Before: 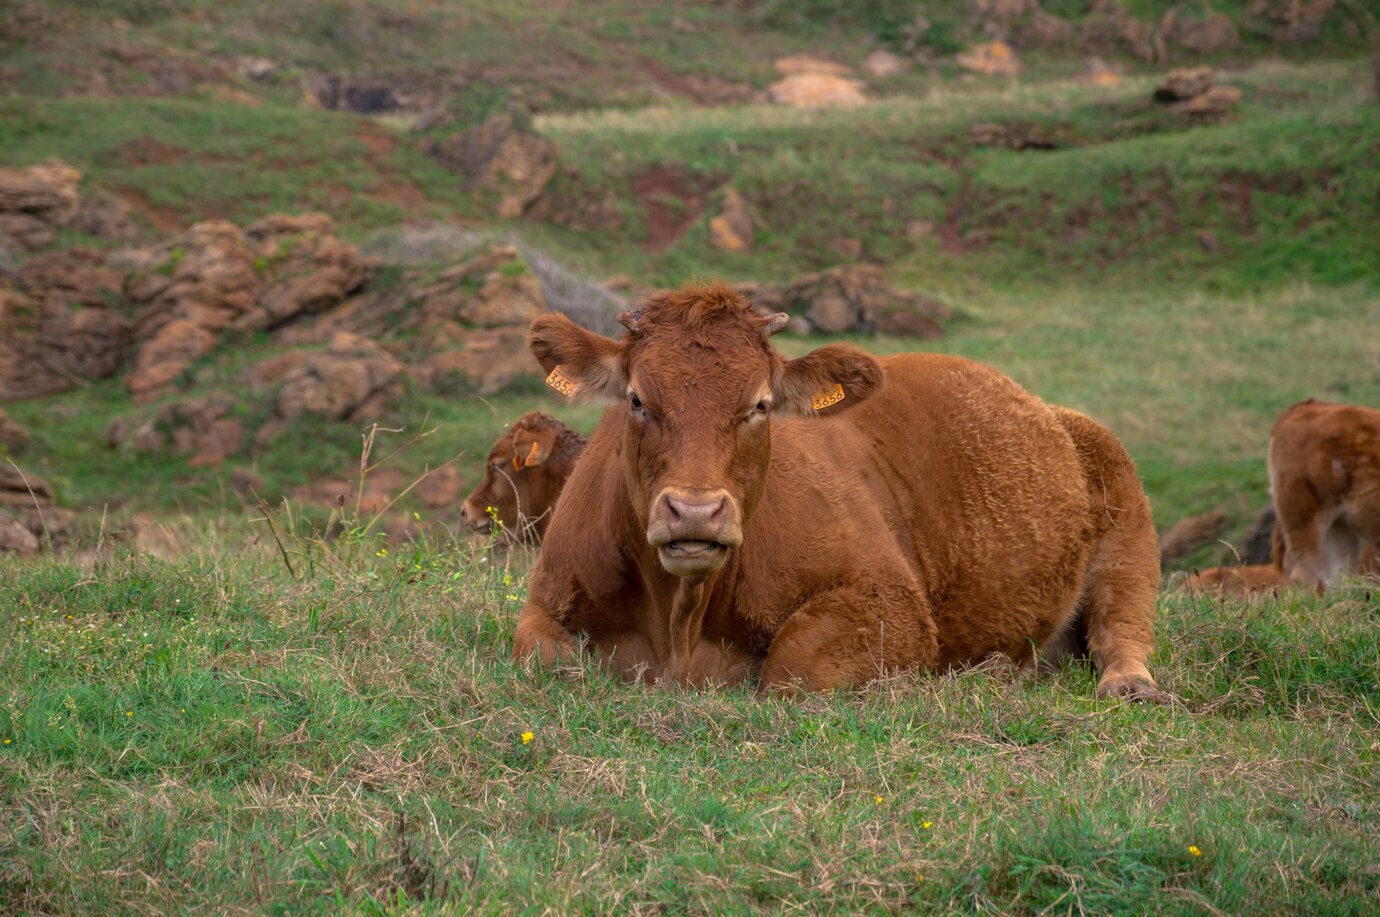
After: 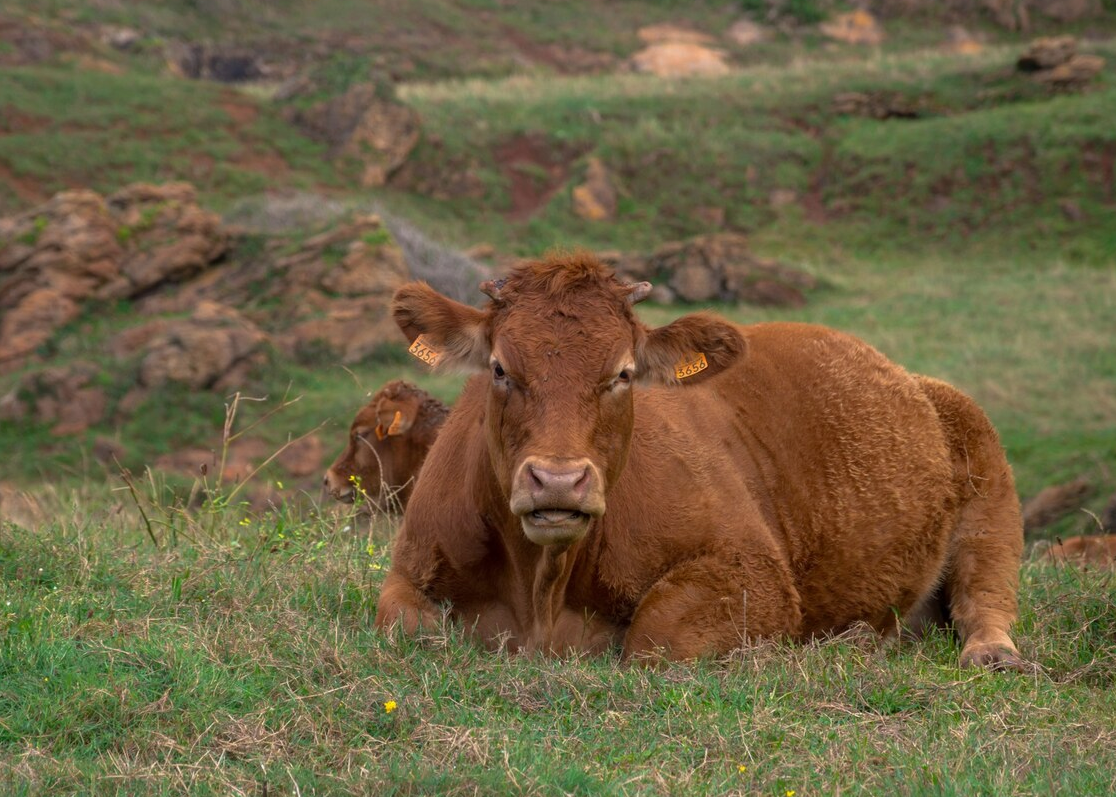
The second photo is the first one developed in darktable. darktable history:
crop: left 9.929%, top 3.475%, right 9.188%, bottom 9.529%
base curve: curves: ch0 [(0, 0) (0.303, 0.277) (1, 1)]
